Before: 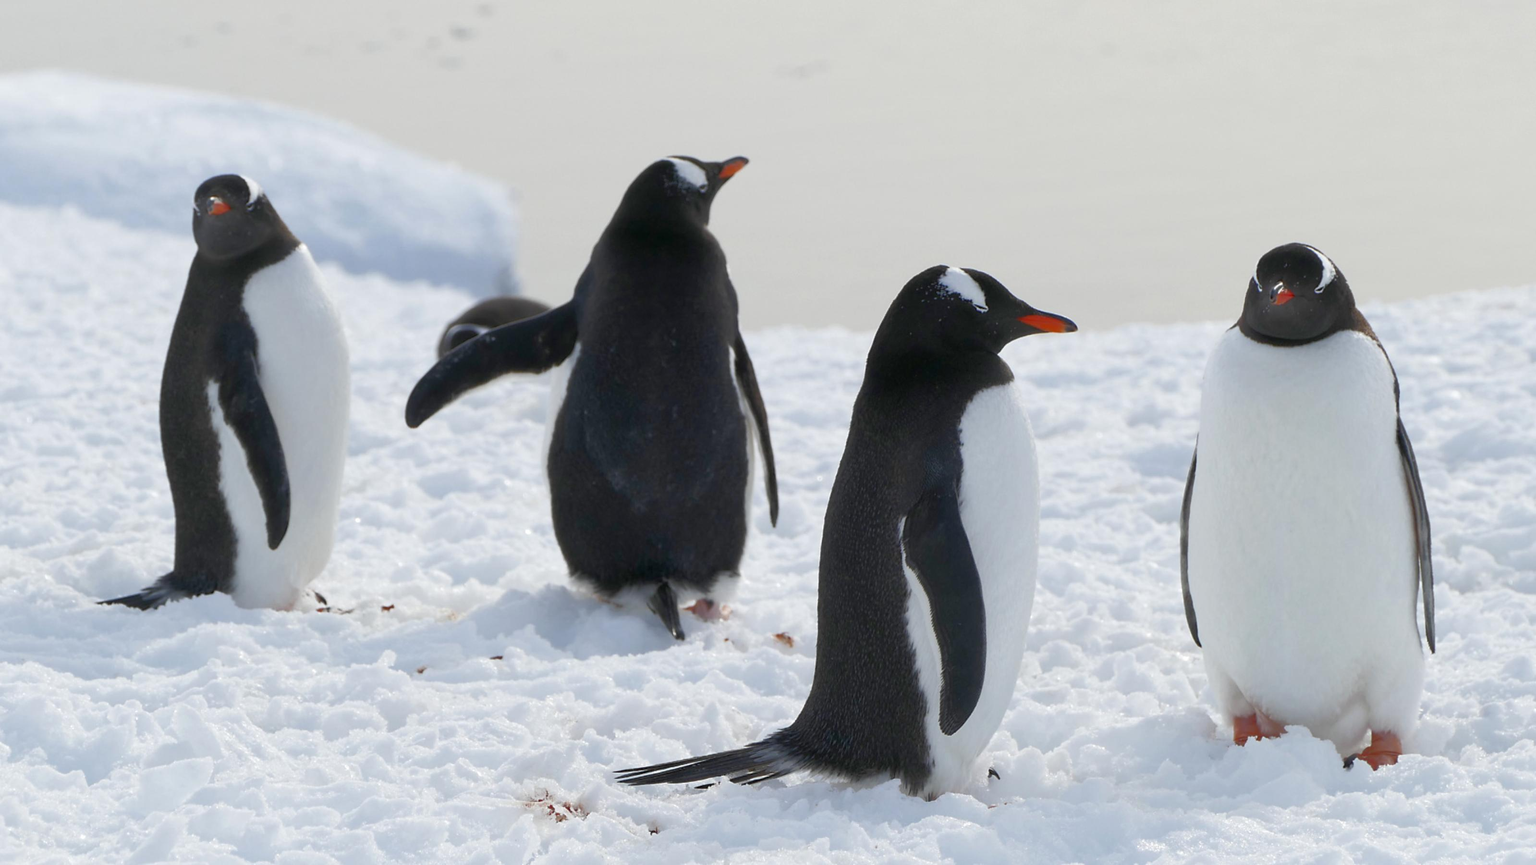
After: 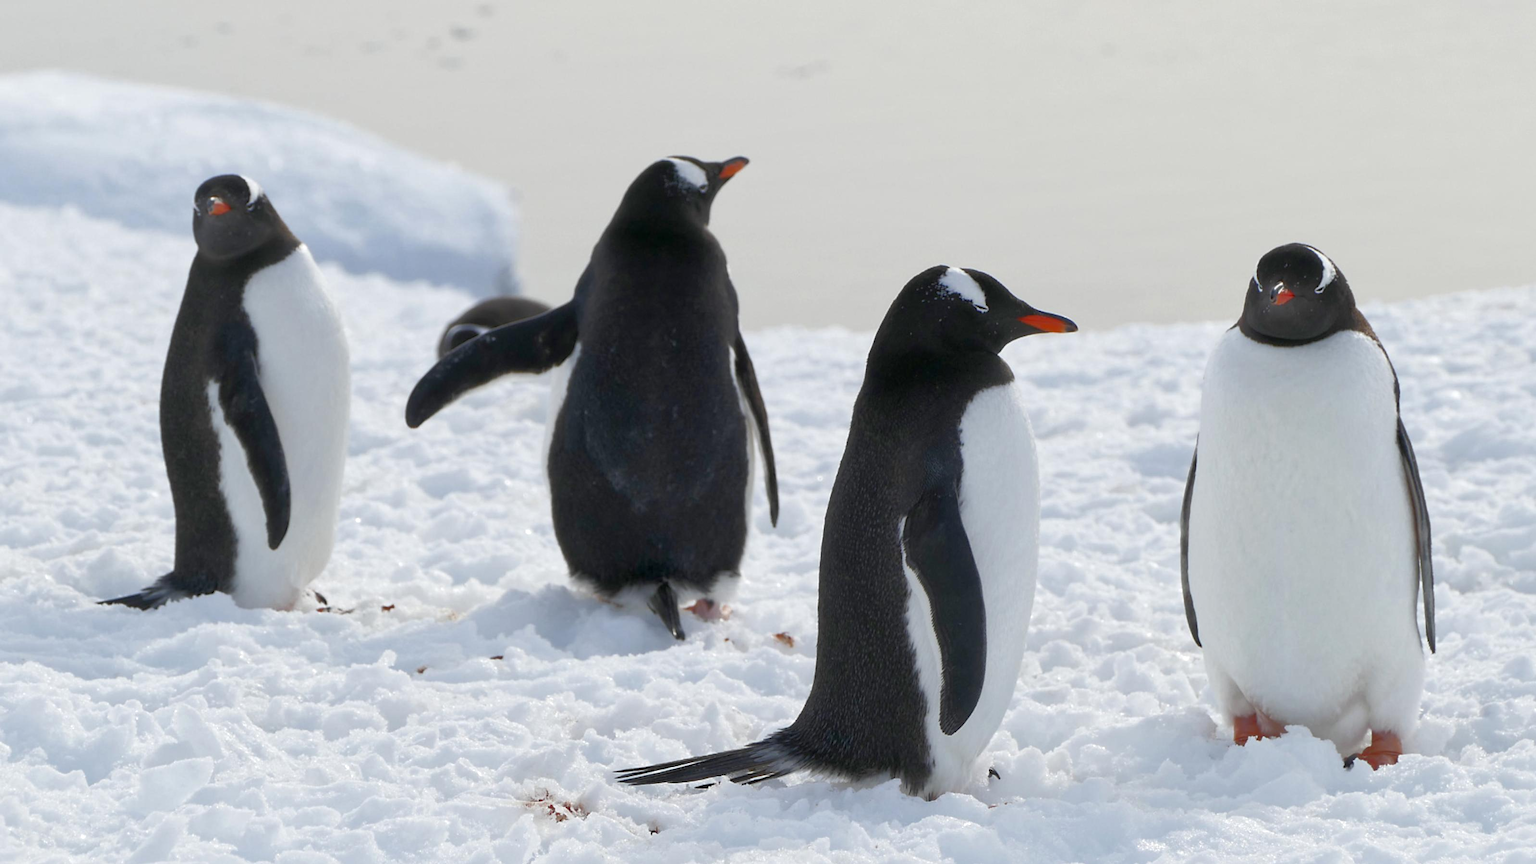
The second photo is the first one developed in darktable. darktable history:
local contrast: mode bilateral grid, contrast 21, coarseness 51, detail 119%, midtone range 0.2
